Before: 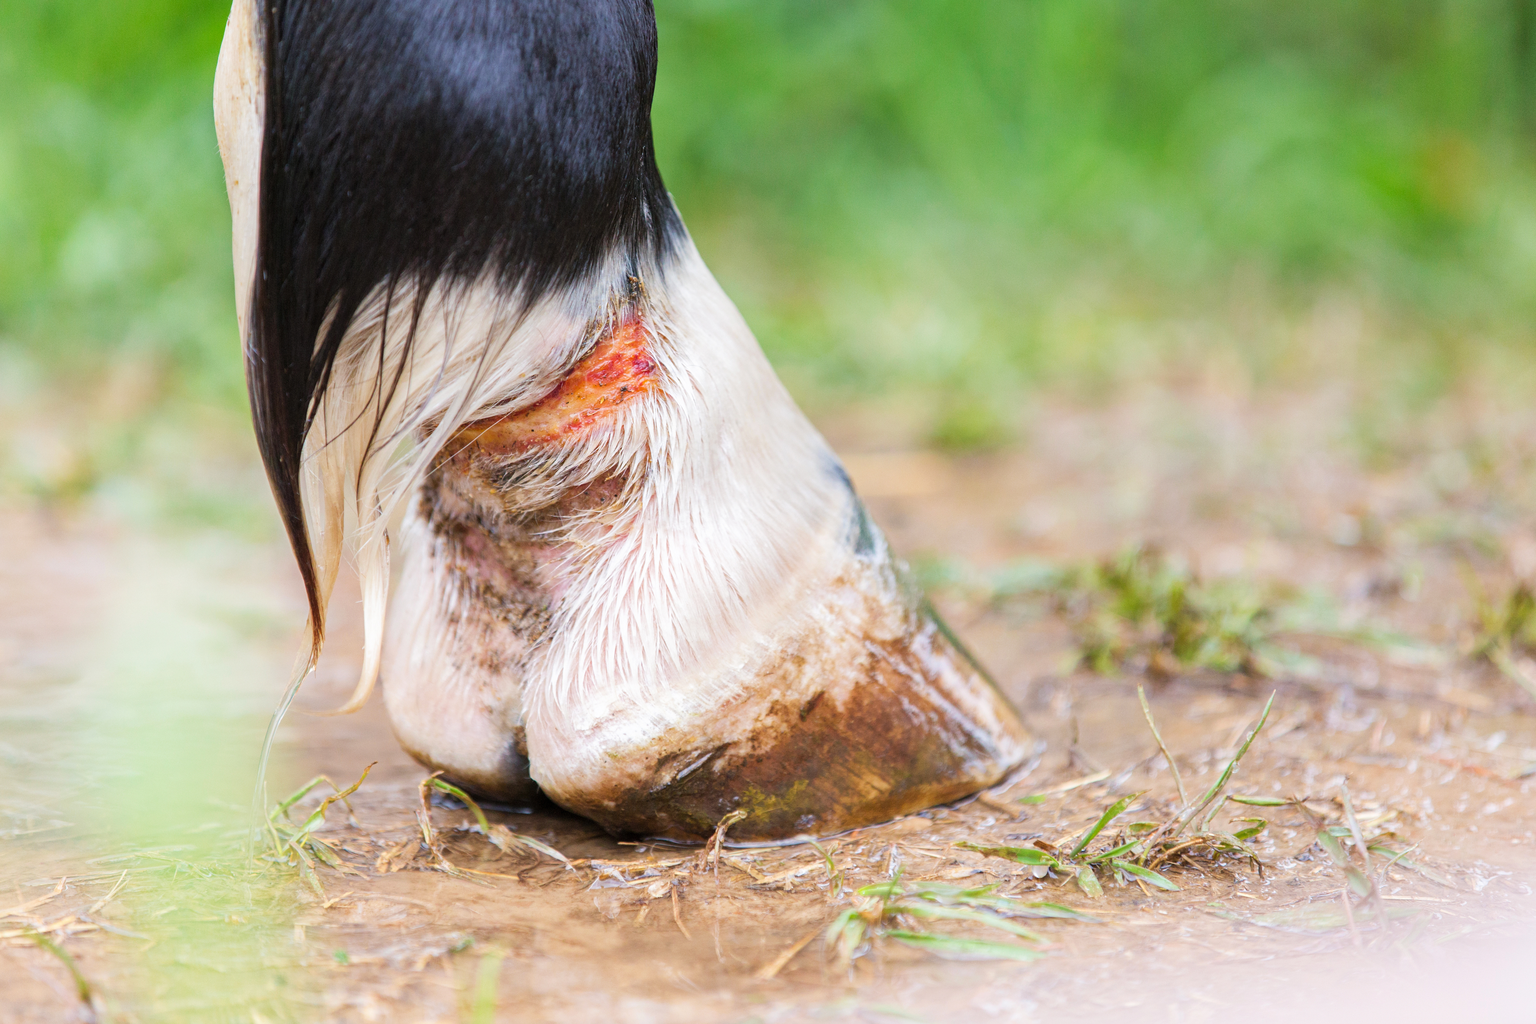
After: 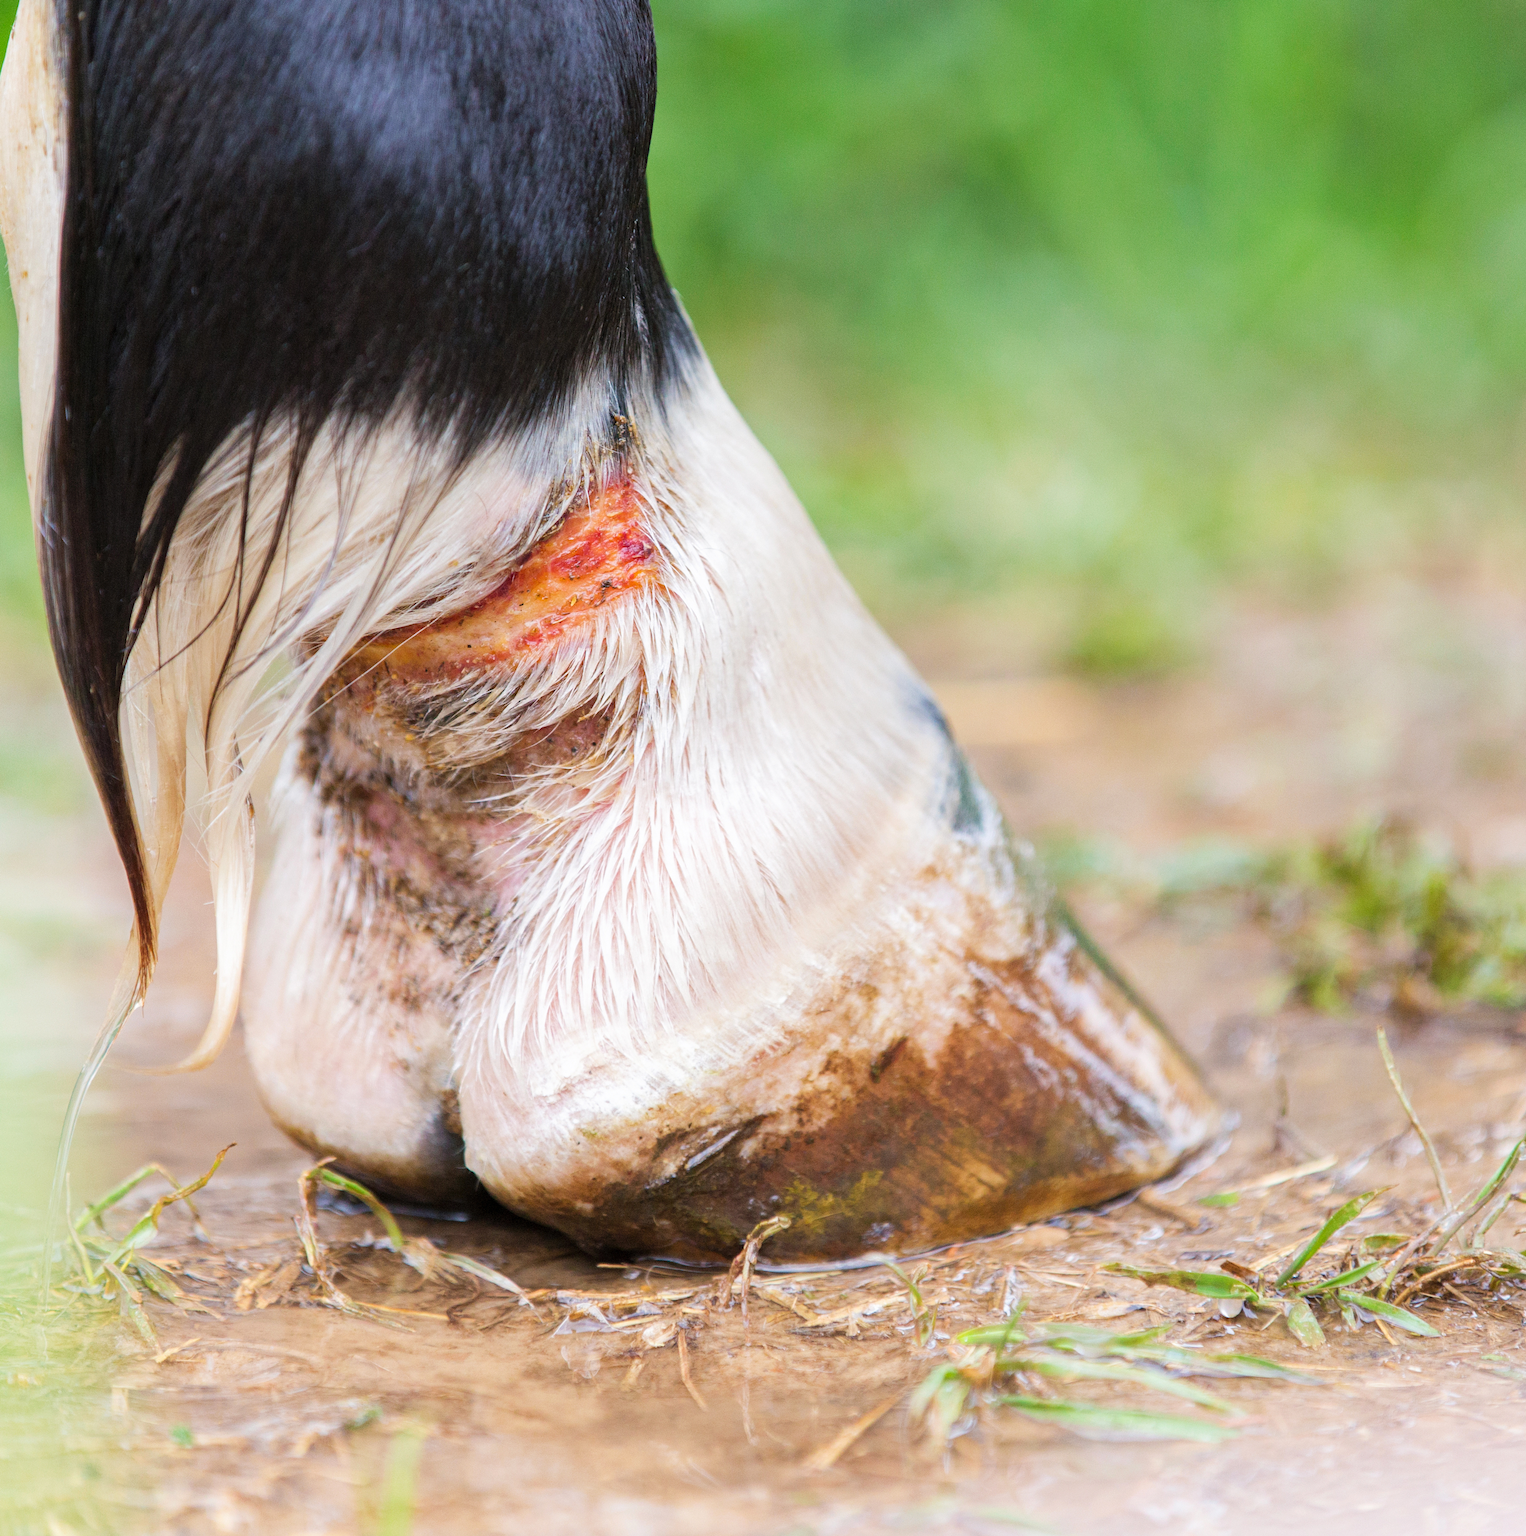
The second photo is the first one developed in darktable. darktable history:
crop and rotate: left 14.332%, right 19.417%
